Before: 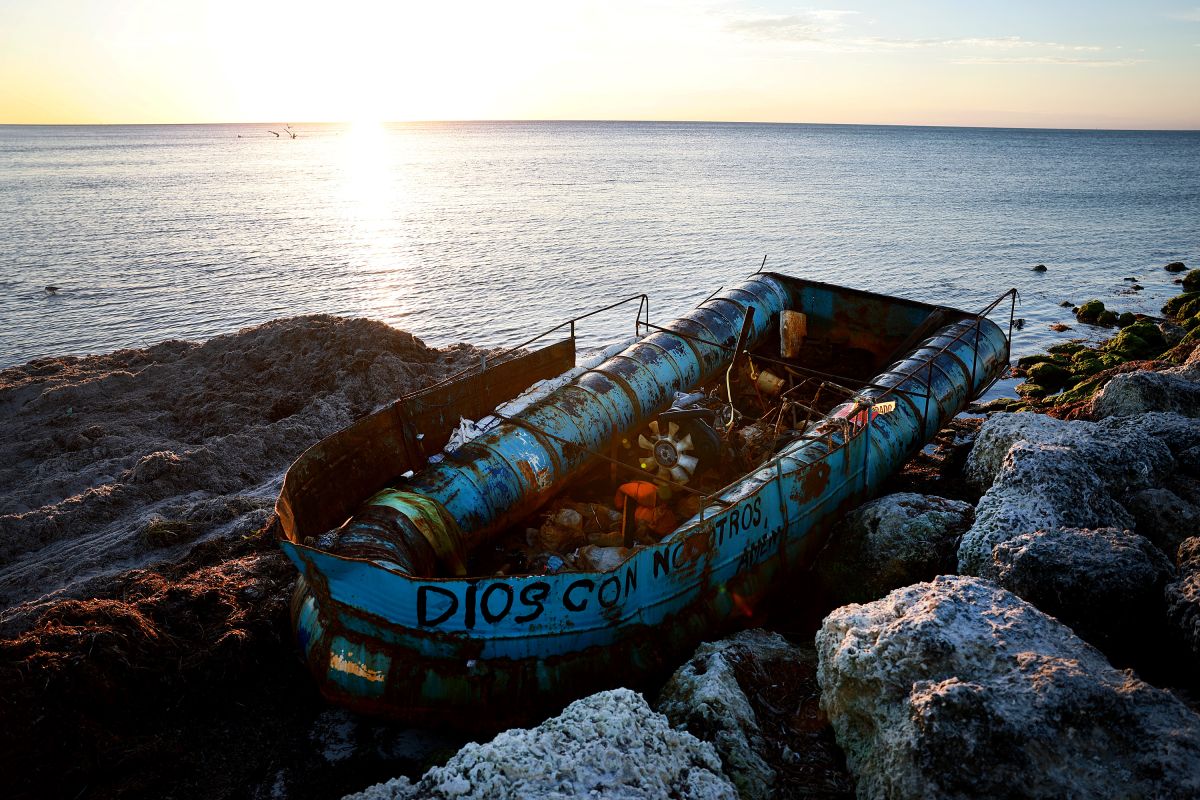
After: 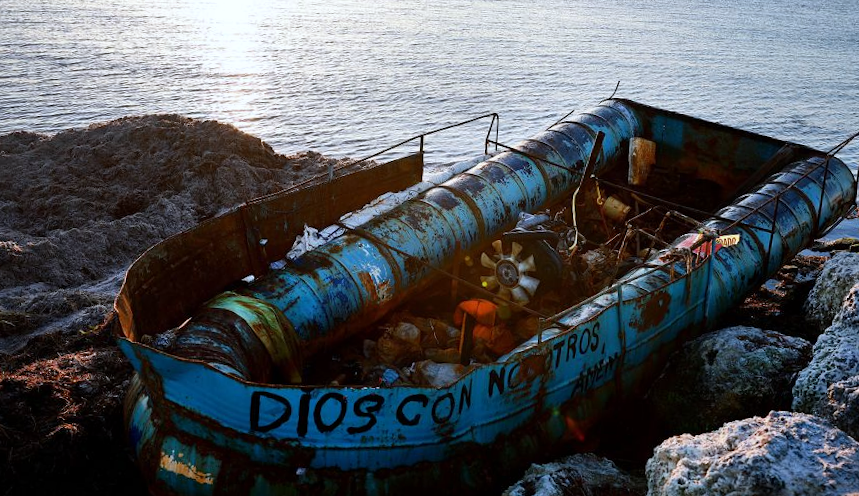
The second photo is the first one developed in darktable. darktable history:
crop and rotate: angle -3.37°, left 9.79%, top 20.73%, right 12.42%, bottom 11.82%
white balance: red 0.967, blue 1.049
